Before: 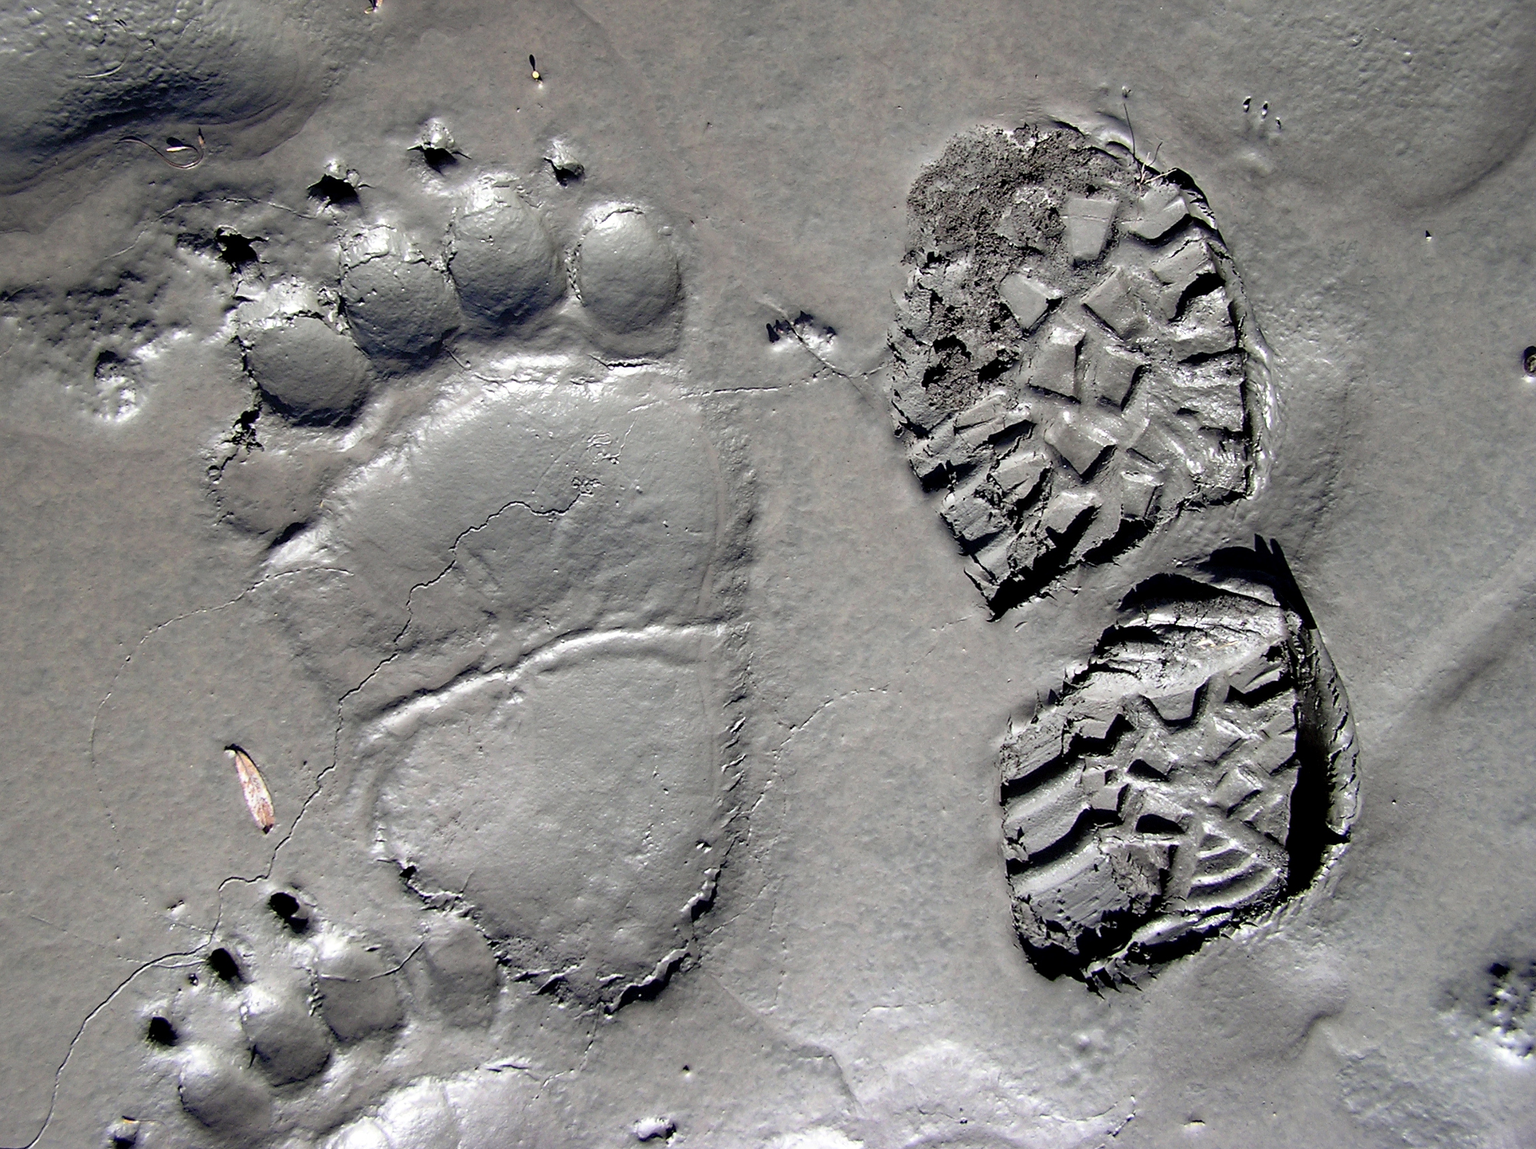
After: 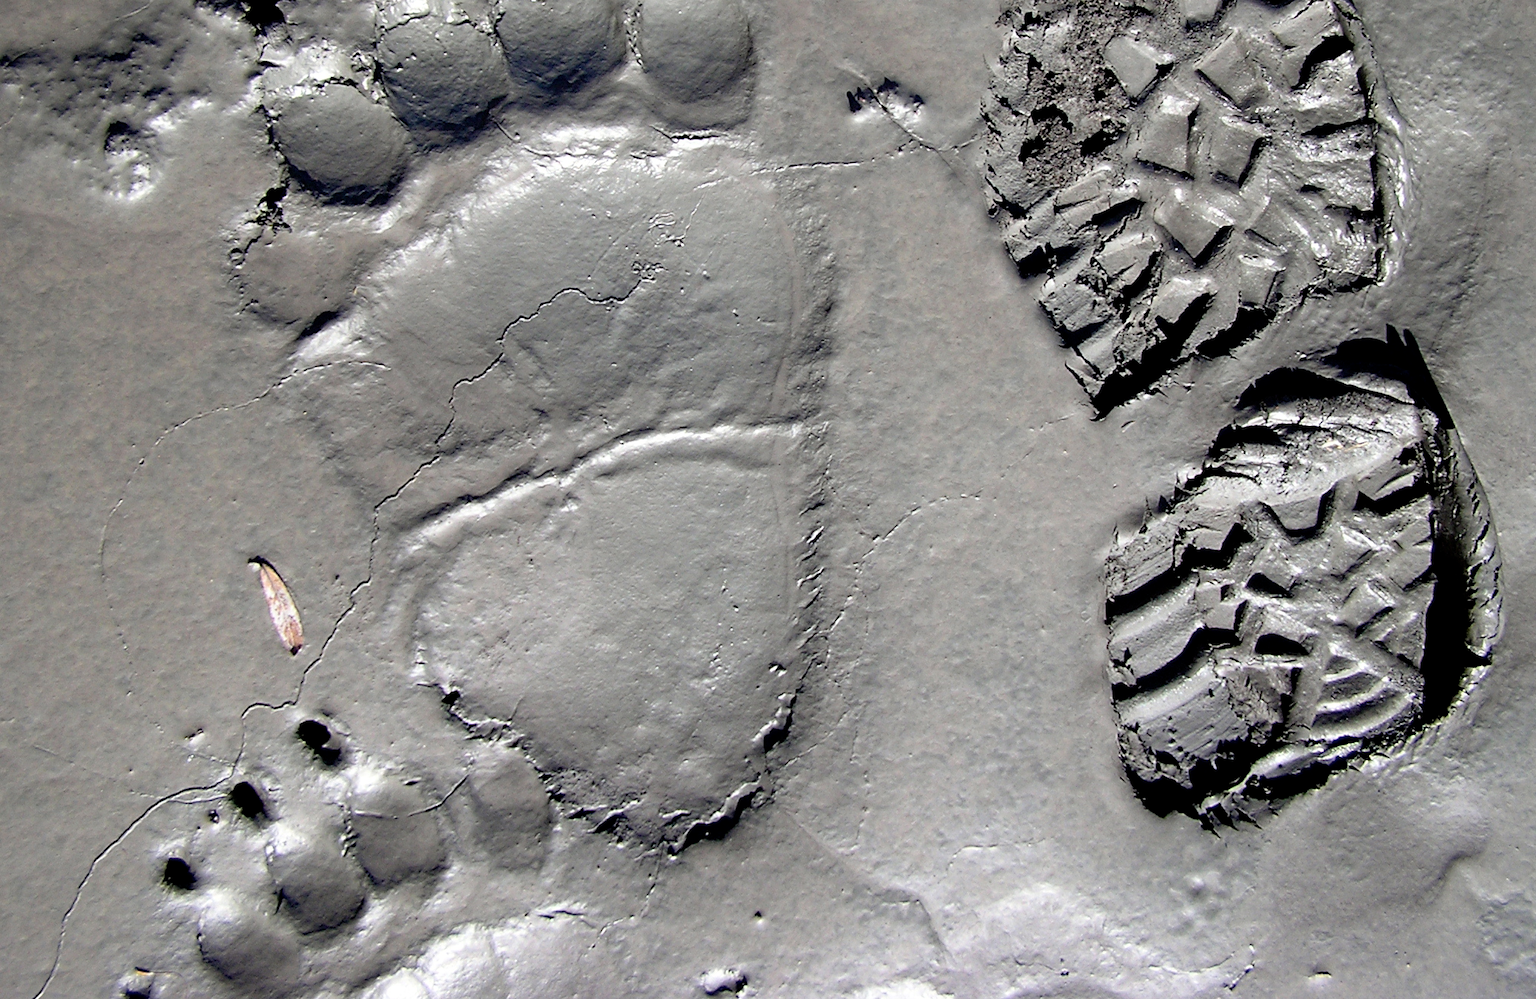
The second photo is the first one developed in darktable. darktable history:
crop: top 21.006%, right 9.445%, bottom 0.209%
